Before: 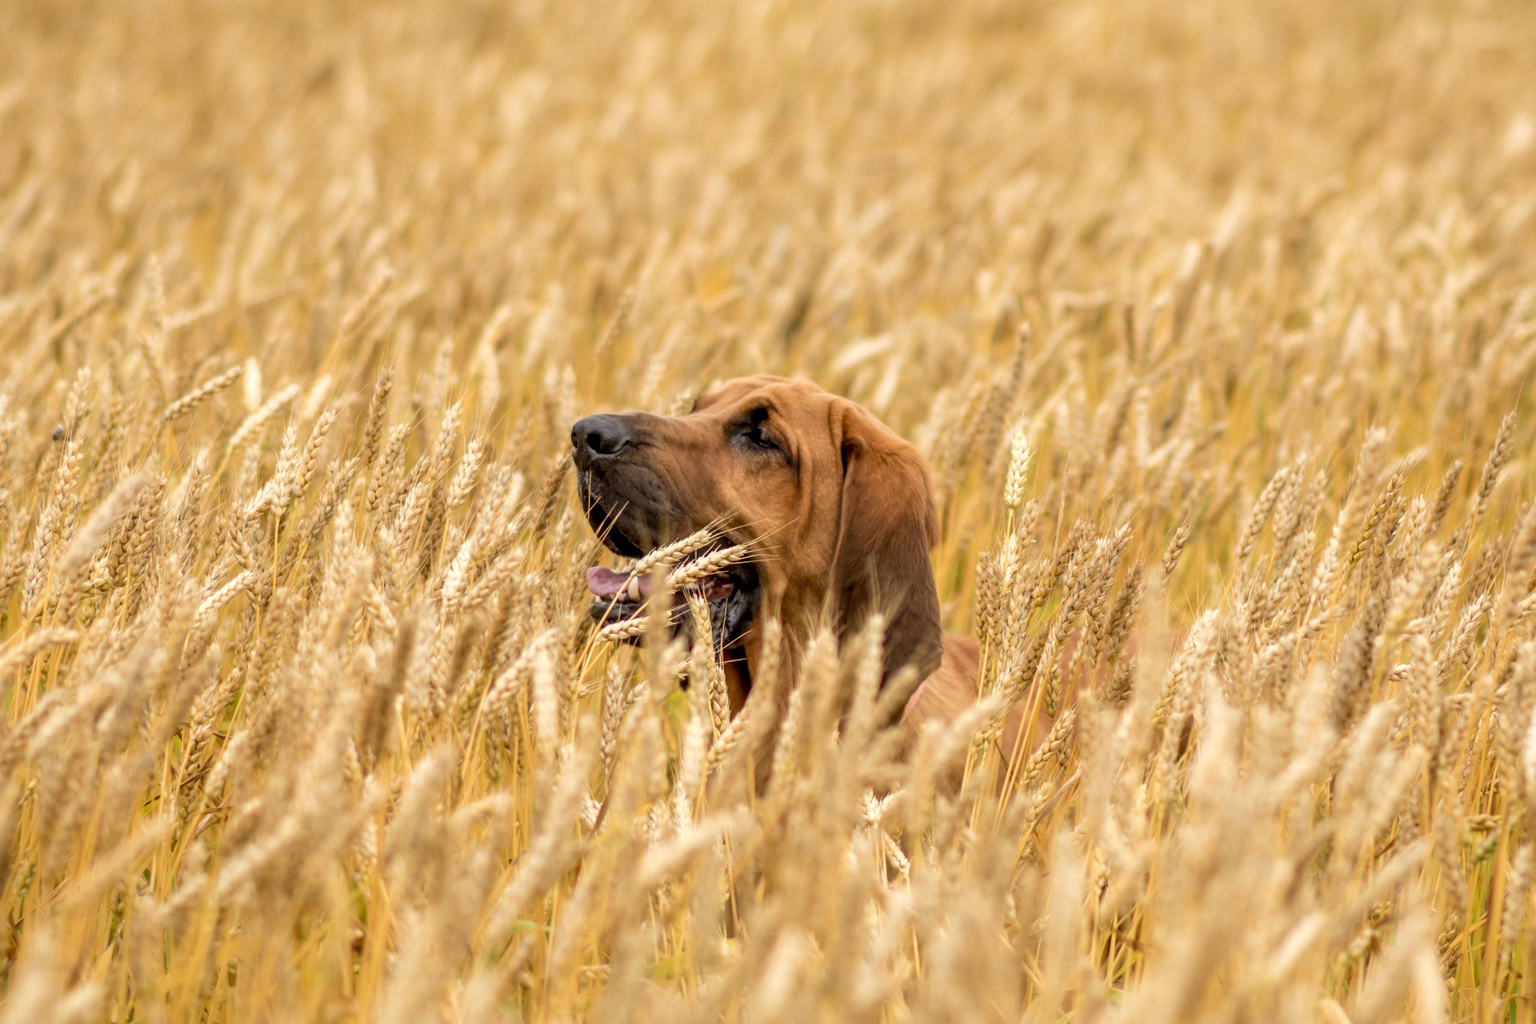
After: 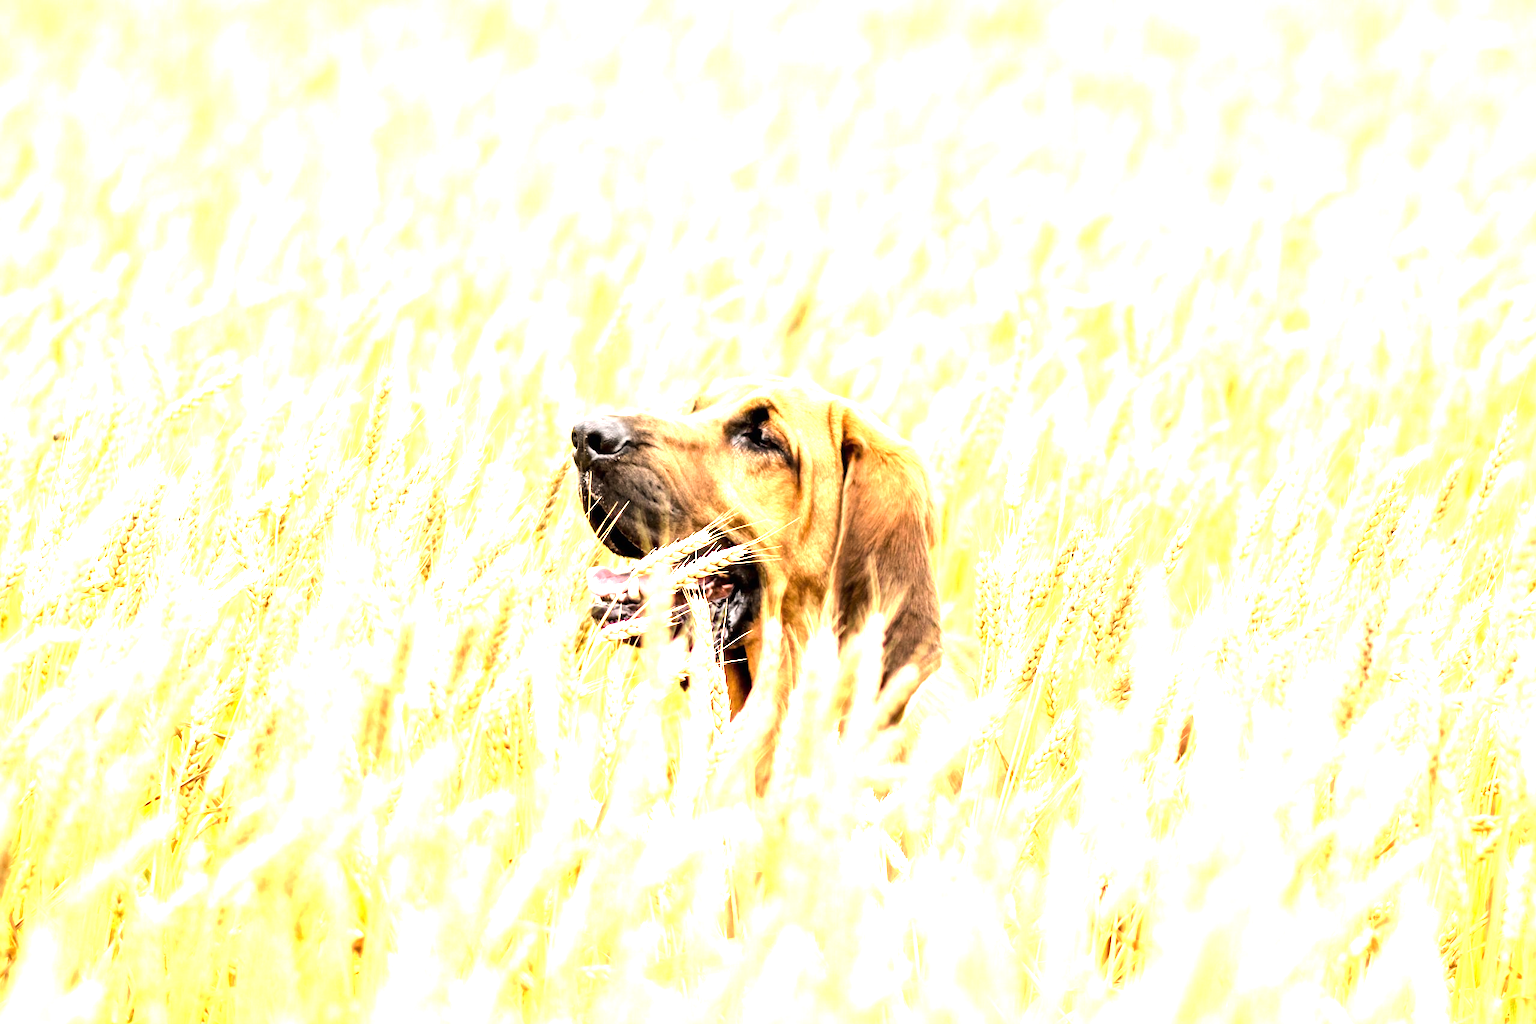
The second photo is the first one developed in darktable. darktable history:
exposure: black level correction 0, exposure 1.55 EV, compensate exposure bias true, compensate highlight preservation false
tone equalizer: -8 EV -1.08 EV, -7 EV -1.01 EV, -6 EV -0.867 EV, -5 EV -0.578 EV, -3 EV 0.578 EV, -2 EV 0.867 EV, -1 EV 1.01 EV, +0 EV 1.08 EV, edges refinement/feathering 500, mask exposure compensation -1.57 EV, preserve details no
